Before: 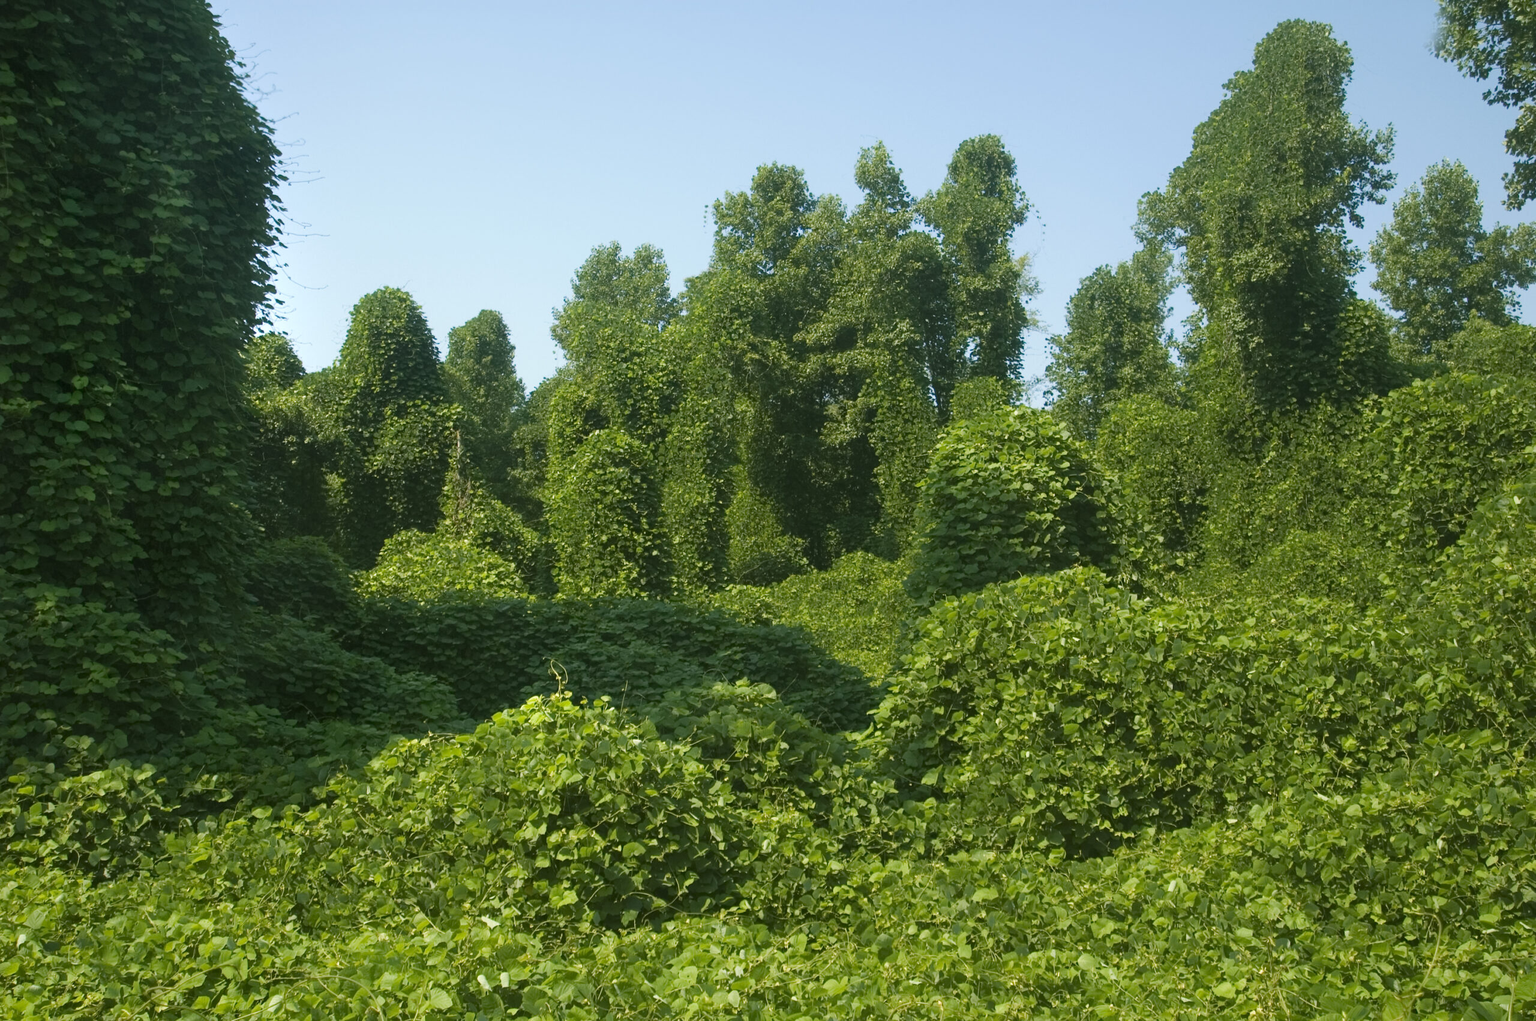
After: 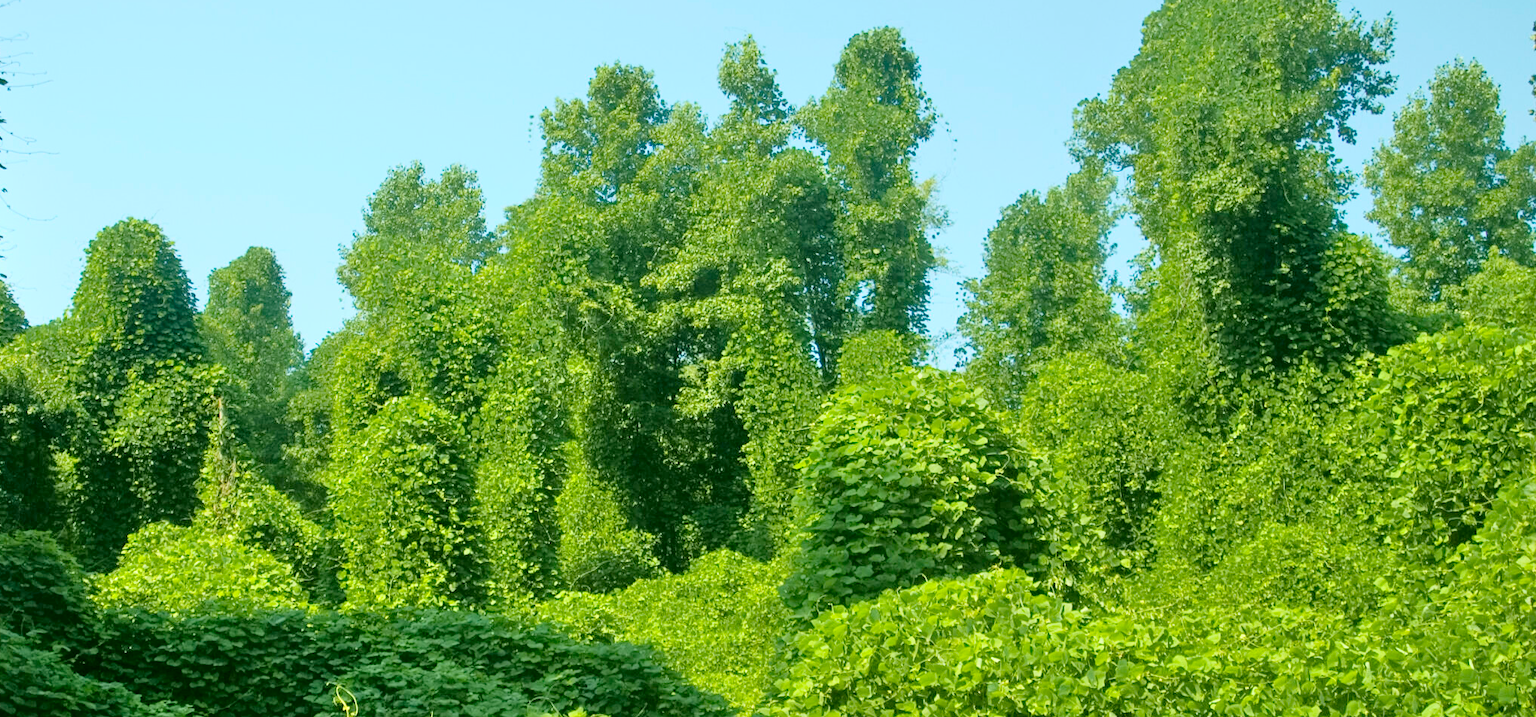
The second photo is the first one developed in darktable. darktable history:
crop: left 18.411%, top 11.118%, right 1.859%, bottom 32.86%
tone curve: curves: ch0 [(0, 0) (0.042, 0.023) (0.157, 0.114) (0.302, 0.308) (0.44, 0.507) (0.607, 0.705) (0.824, 0.882) (1, 0.965)]; ch1 [(0, 0) (0.339, 0.334) (0.445, 0.419) (0.476, 0.454) (0.503, 0.501) (0.517, 0.513) (0.551, 0.567) (0.622, 0.662) (0.706, 0.741) (1, 1)]; ch2 [(0, 0) (0.327, 0.318) (0.417, 0.426) (0.46, 0.453) (0.502, 0.5) (0.514, 0.524) (0.547, 0.572) (0.615, 0.656) (0.717, 0.778) (1, 1)], color space Lab, independent channels, preserve colors none
tone equalizer: -7 EV 0.149 EV, -6 EV 0.63 EV, -5 EV 1.13 EV, -4 EV 1.33 EV, -3 EV 1.12 EV, -2 EV 0.6 EV, -1 EV 0.154 EV
